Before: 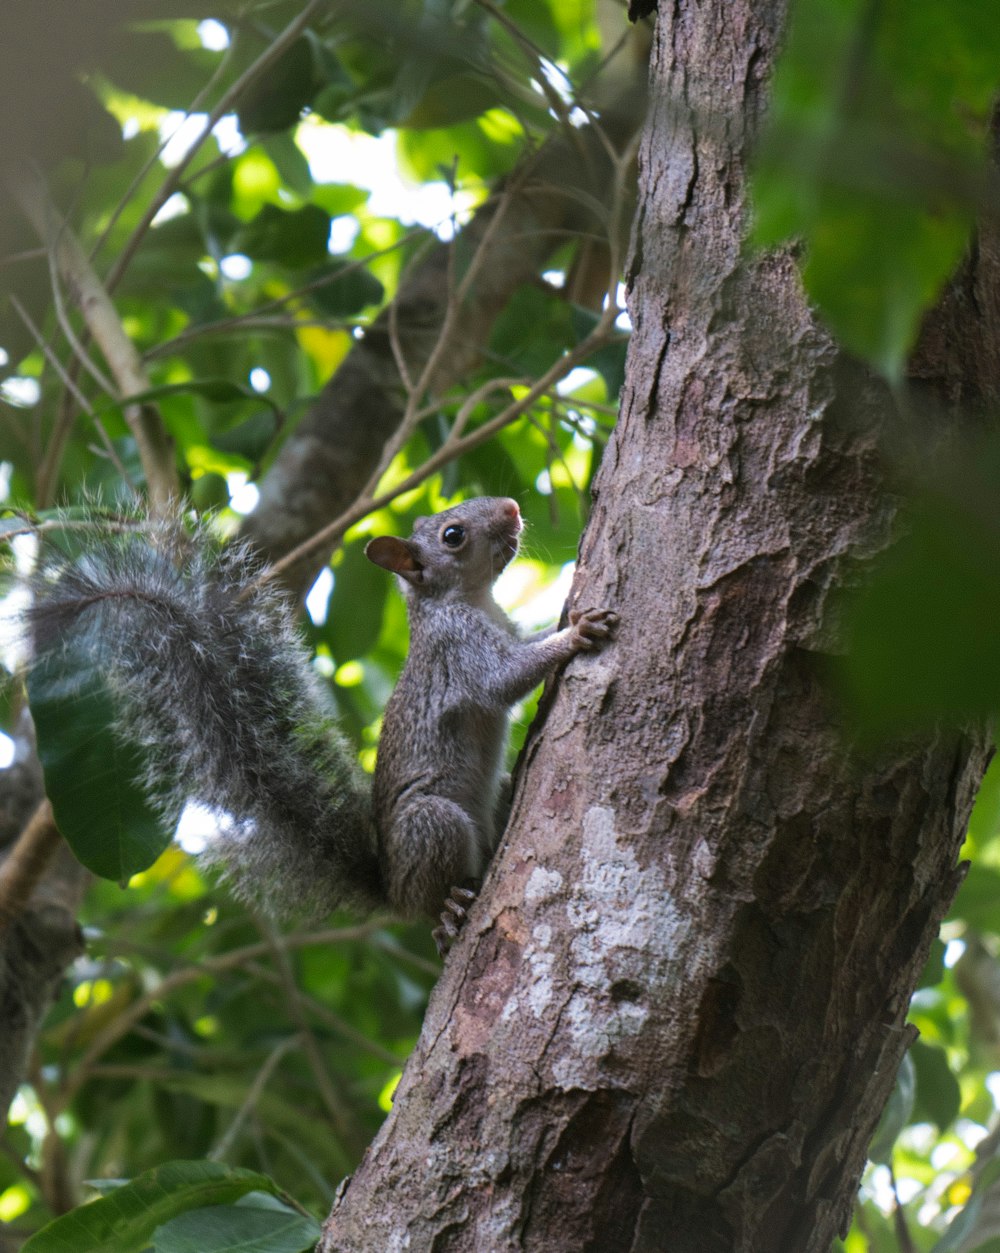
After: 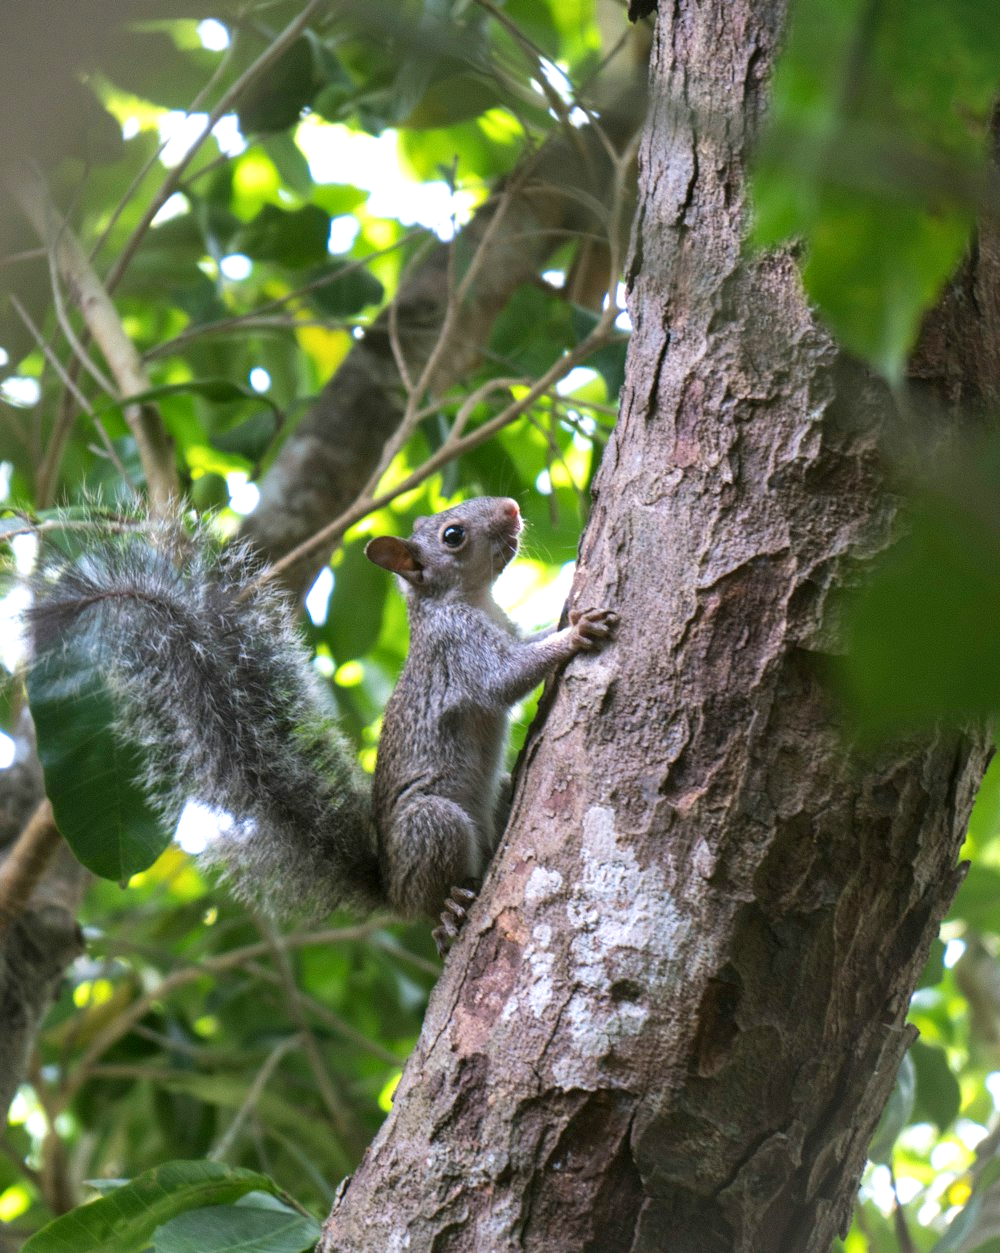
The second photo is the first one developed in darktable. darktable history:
levels: levels [0, 0.478, 1]
vignetting: fall-off start 115.76%, fall-off radius 58.59%, center (-0.035, 0.155)
exposure: exposure 0.376 EV, compensate highlight preservation false
local contrast: mode bilateral grid, contrast 21, coarseness 50, detail 130%, midtone range 0.2
